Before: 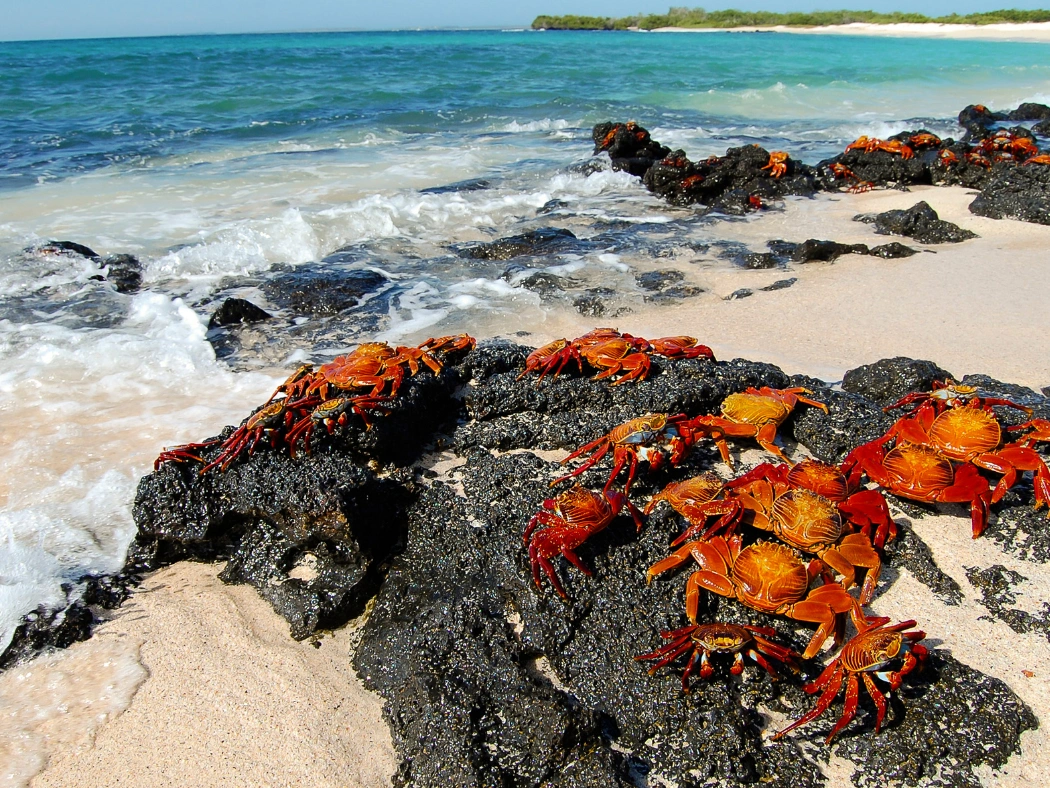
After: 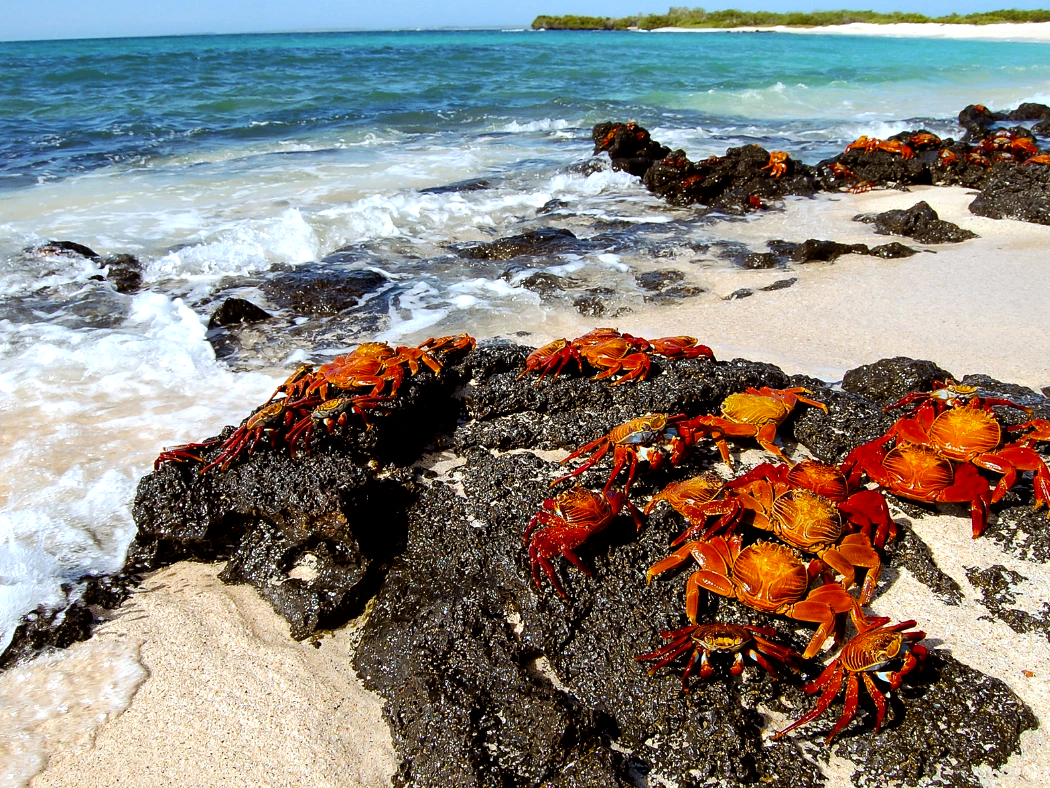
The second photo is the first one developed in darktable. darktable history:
color balance rgb: shadows lift › chroma 4.41%, shadows lift › hue 27°, power › chroma 2.5%, power › hue 70°, highlights gain › chroma 1%, highlights gain › hue 27°, saturation formula JzAzBz (2021)
local contrast: mode bilateral grid, contrast 20, coarseness 50, detail 140%, midtone range 0.2
color balance: contrast 10%
white balance: red 0.924, blue 1.095
